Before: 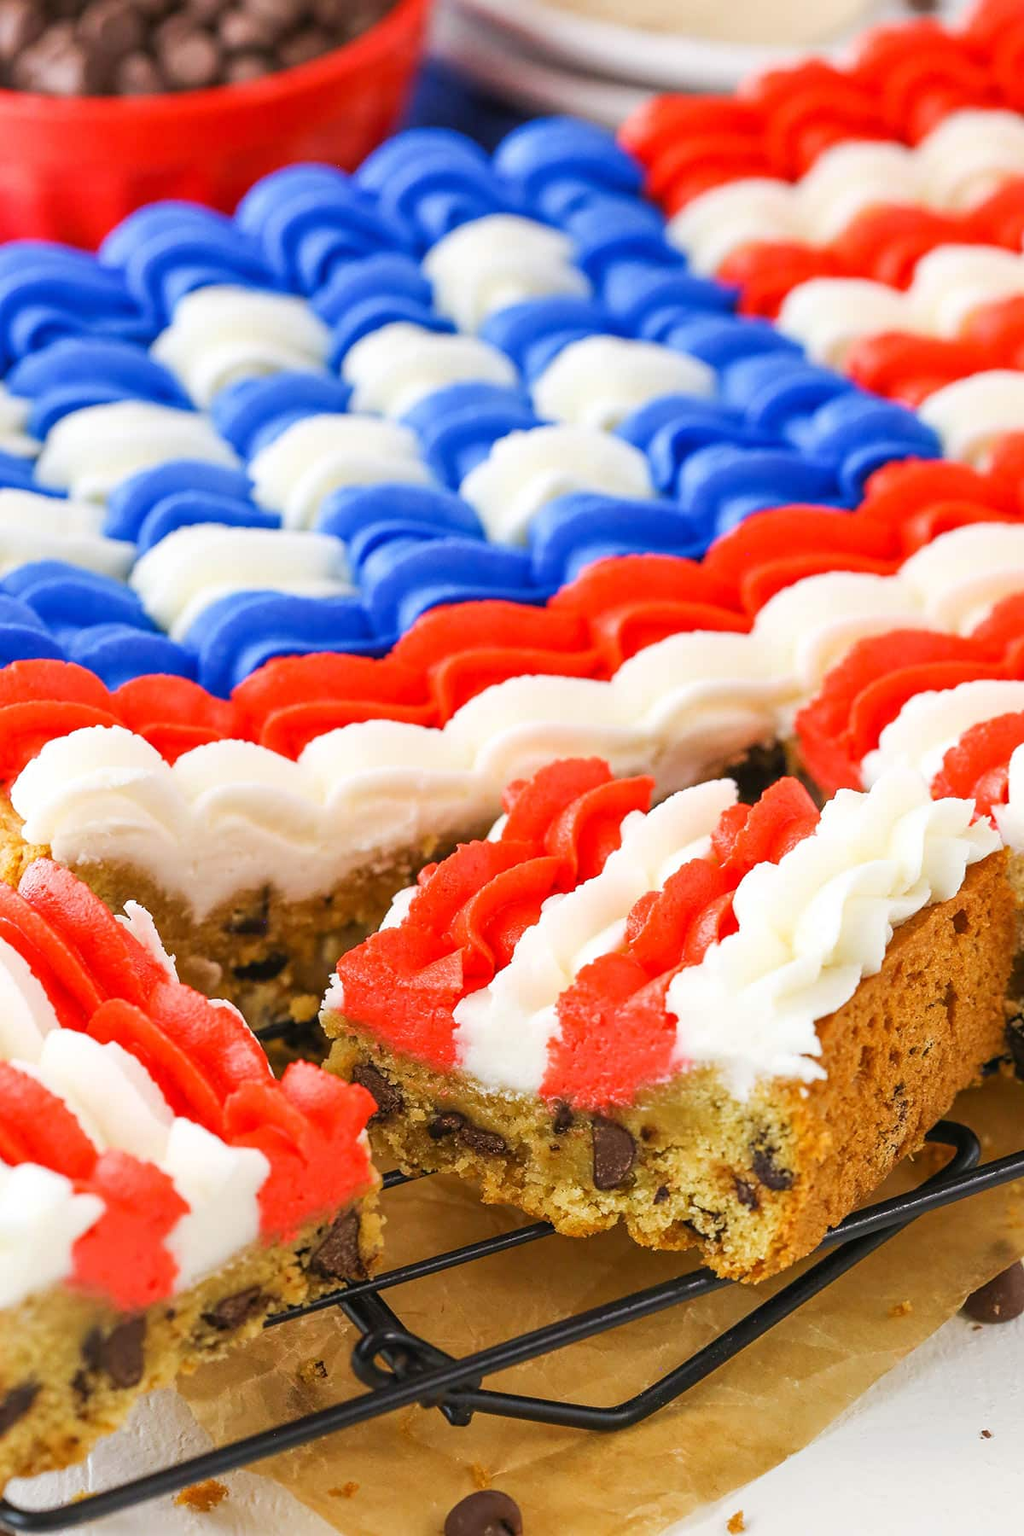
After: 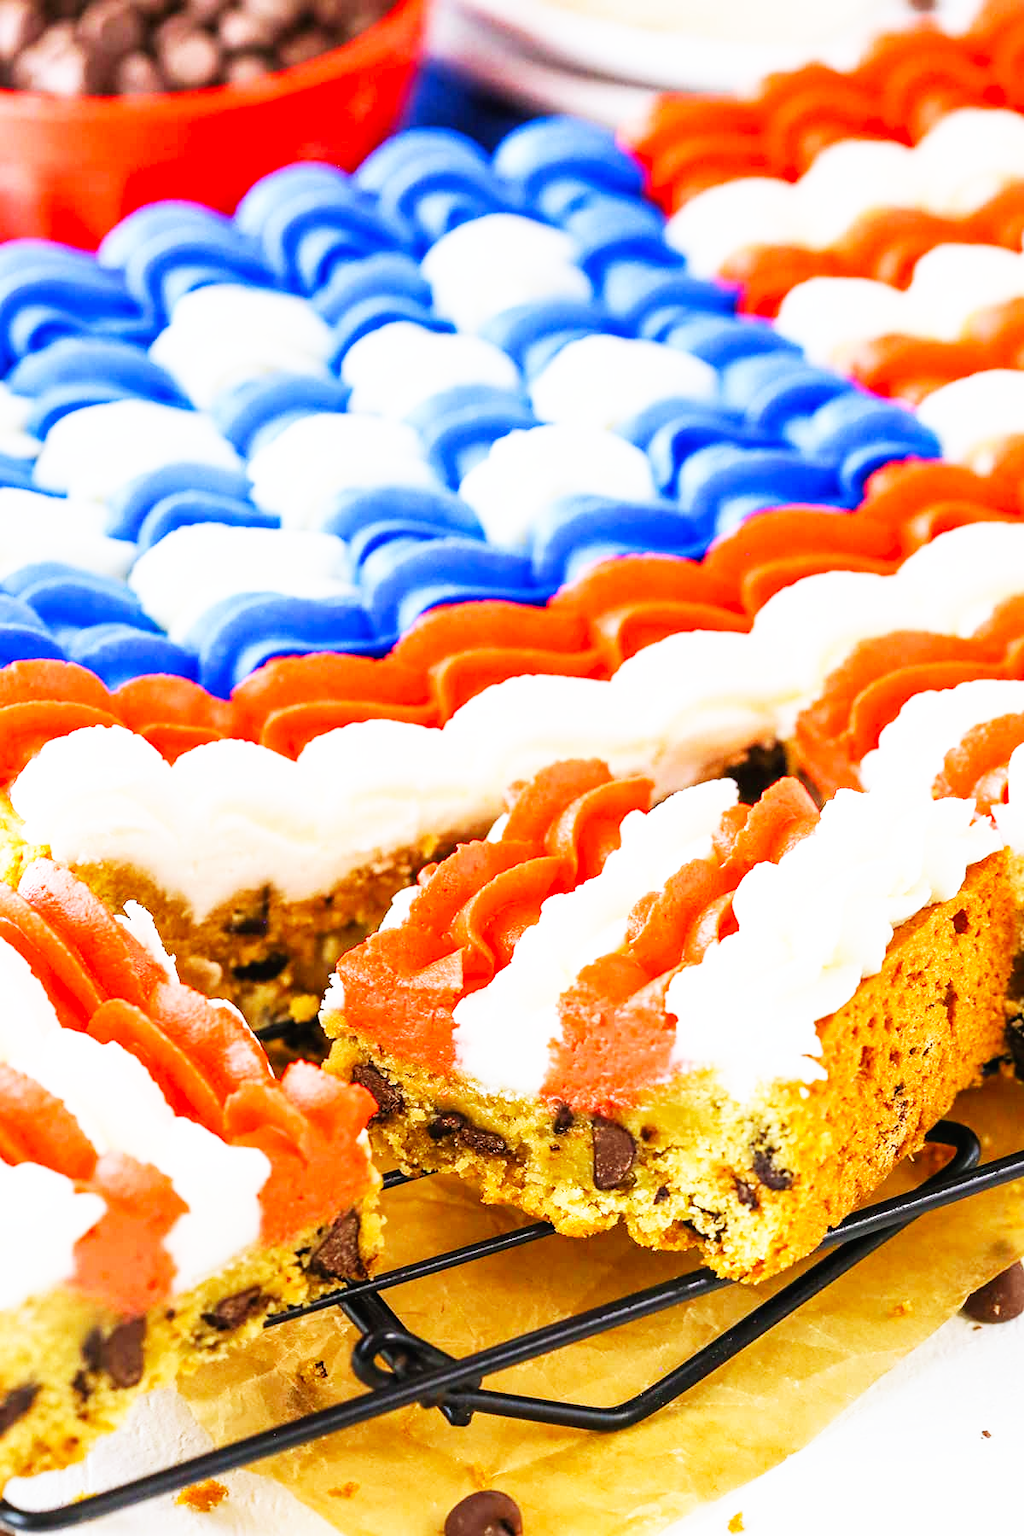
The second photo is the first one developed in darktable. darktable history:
base curve: curves: ch0 [(0, 0) (0.007, 0.004) (0.027, 0.03) (0.046, 0.07) (0.207, 0.54) (0.442, 0.872) (0.673, 0.972) (1, 1)], preserve colors none
white balance: red 0.983, blue 1.036
